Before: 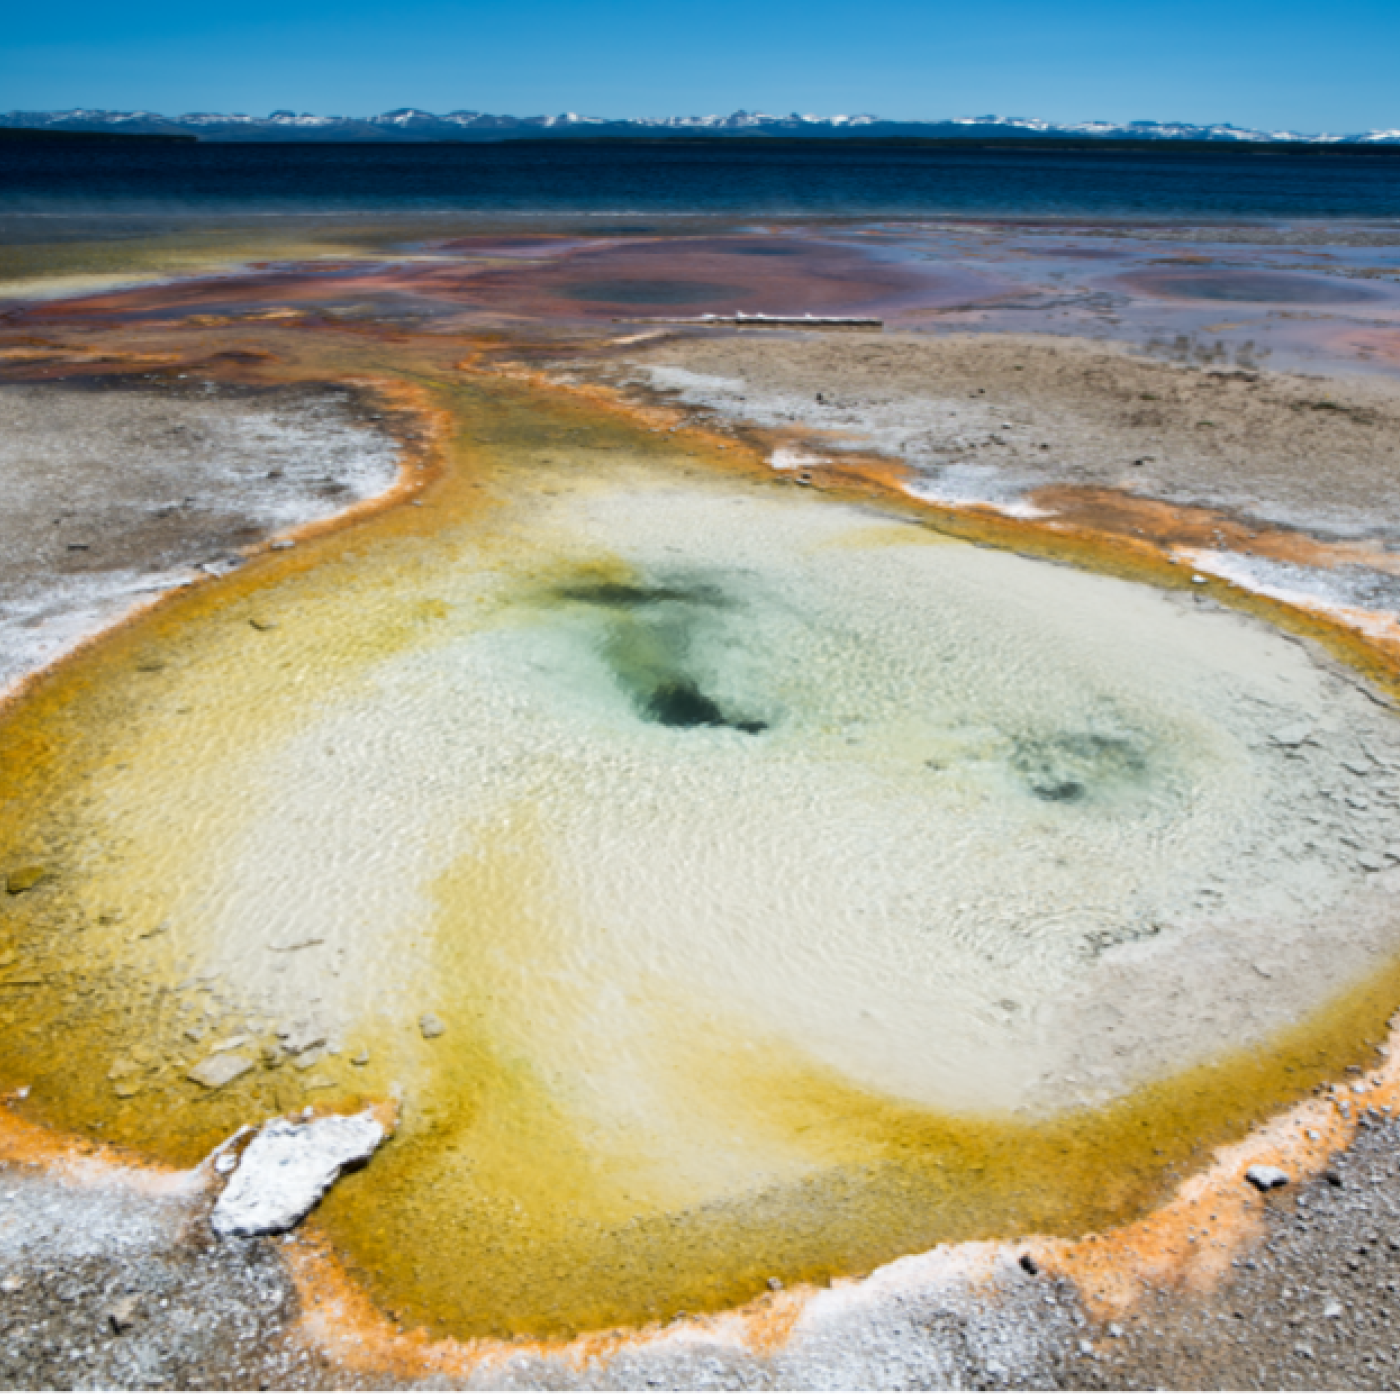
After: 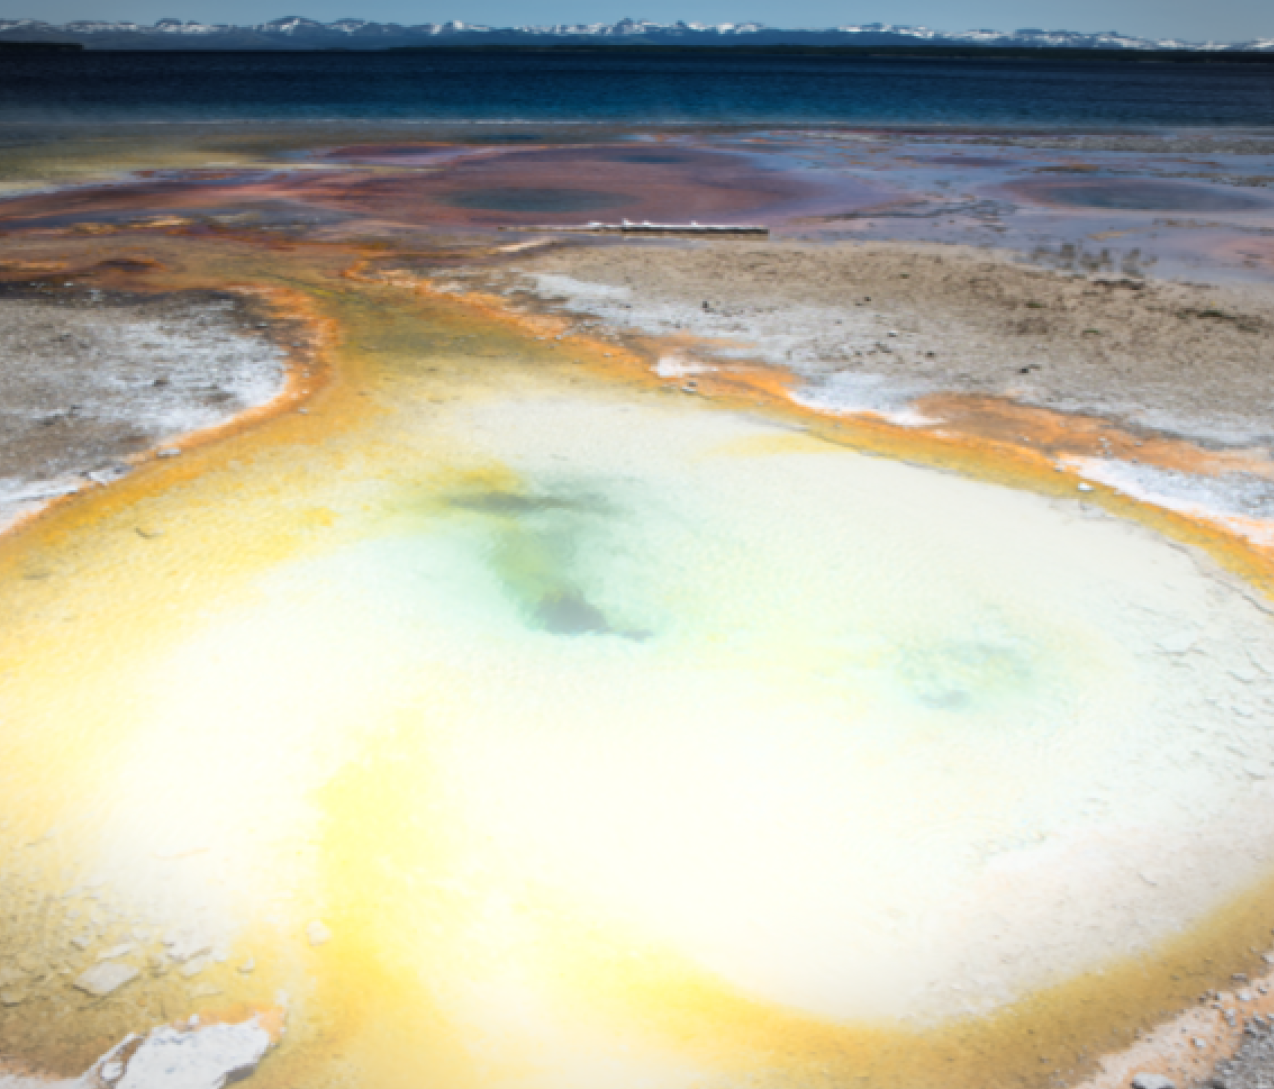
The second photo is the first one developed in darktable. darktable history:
vignetting: fall-off start 100%, brightness -0.282, width/height ratio 1.31
bloom: on, module defaults
crop: left 8.155%, top 6.611%, bottom 15.385%
